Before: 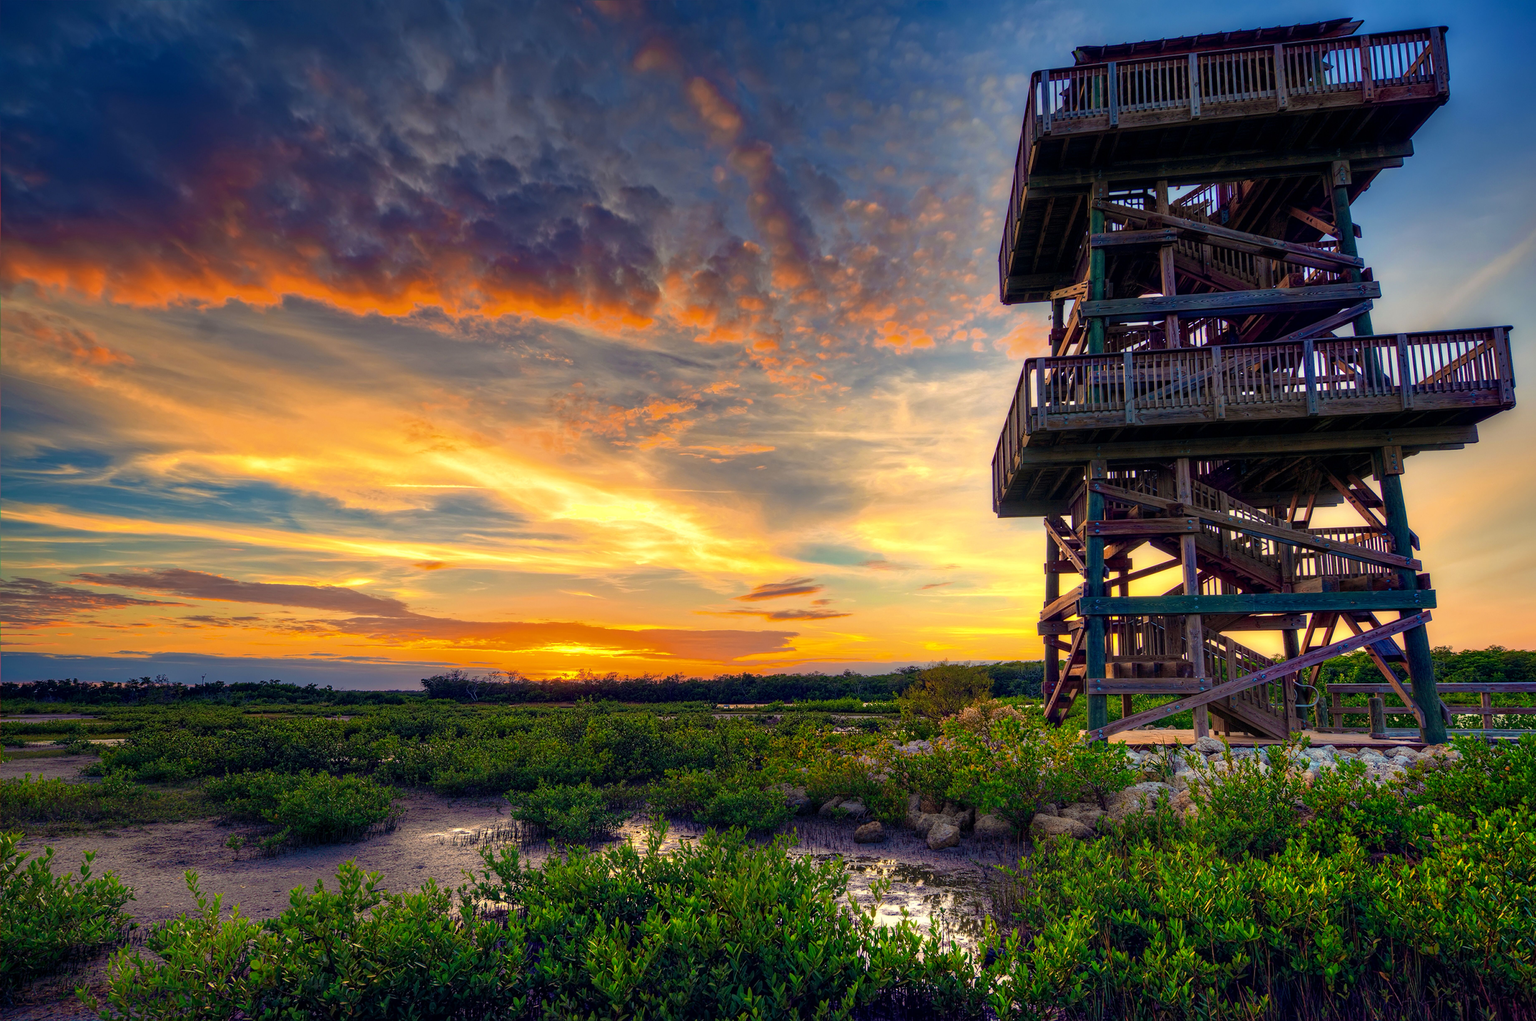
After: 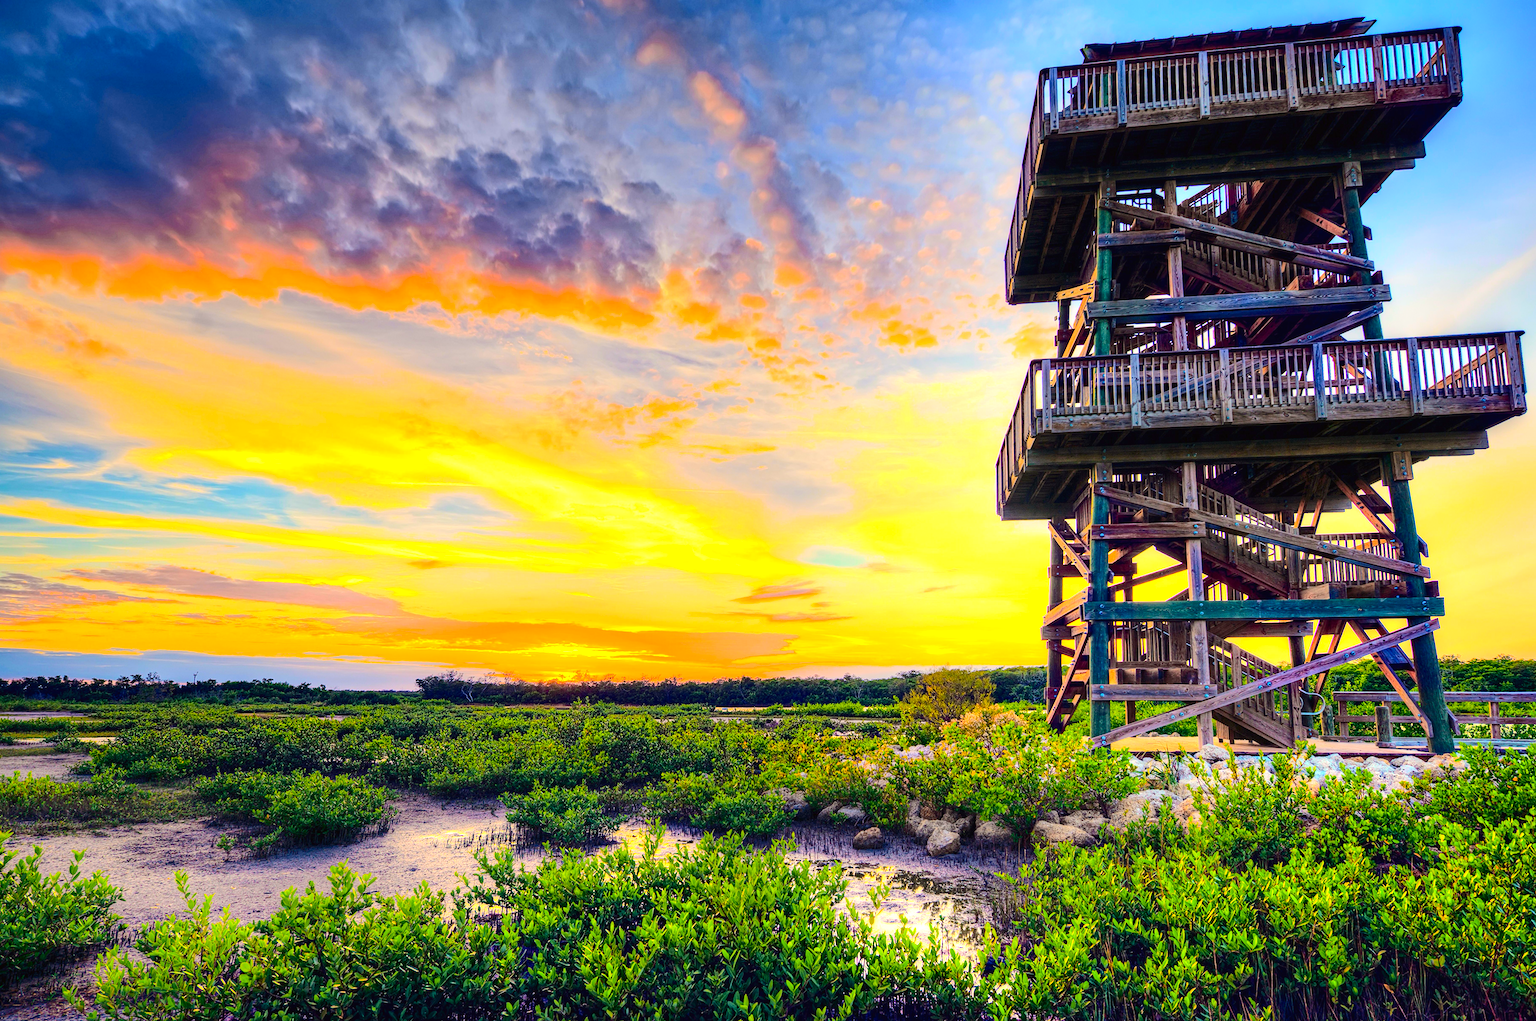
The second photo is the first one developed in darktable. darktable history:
tone curve: curves: ch0 [(0, 0.011) (0.104, 0.085) (0.236, 0.234) (0.398, 0.507) (0.472, 0.62) (0.641, 0.773) (0.835, 0.883) (1, 0.961)]; ch1 [(0, 0) (0.353, 0.344) (0.43, 0.401) (0.479, 0.476) (0.502, 0.504) (0.54, 0.542) (0.602, 0.613) (0.638, 0.668) (0.693, 0.727) (1, 1)]; ch2 [(0, 0) (0.34, 0.314) (0.434, 0.43) (0.5, 0.506) (0.528, 0.534) (0.55, 0.567) (0.595, 0.613) (0.644, 0.729) (1, 1)], color space Lab, independent channels, preserve colors none
crop and rotate: angle -0.49°
exposure: exposure 1.155 EV, compensate highlight preservation false
